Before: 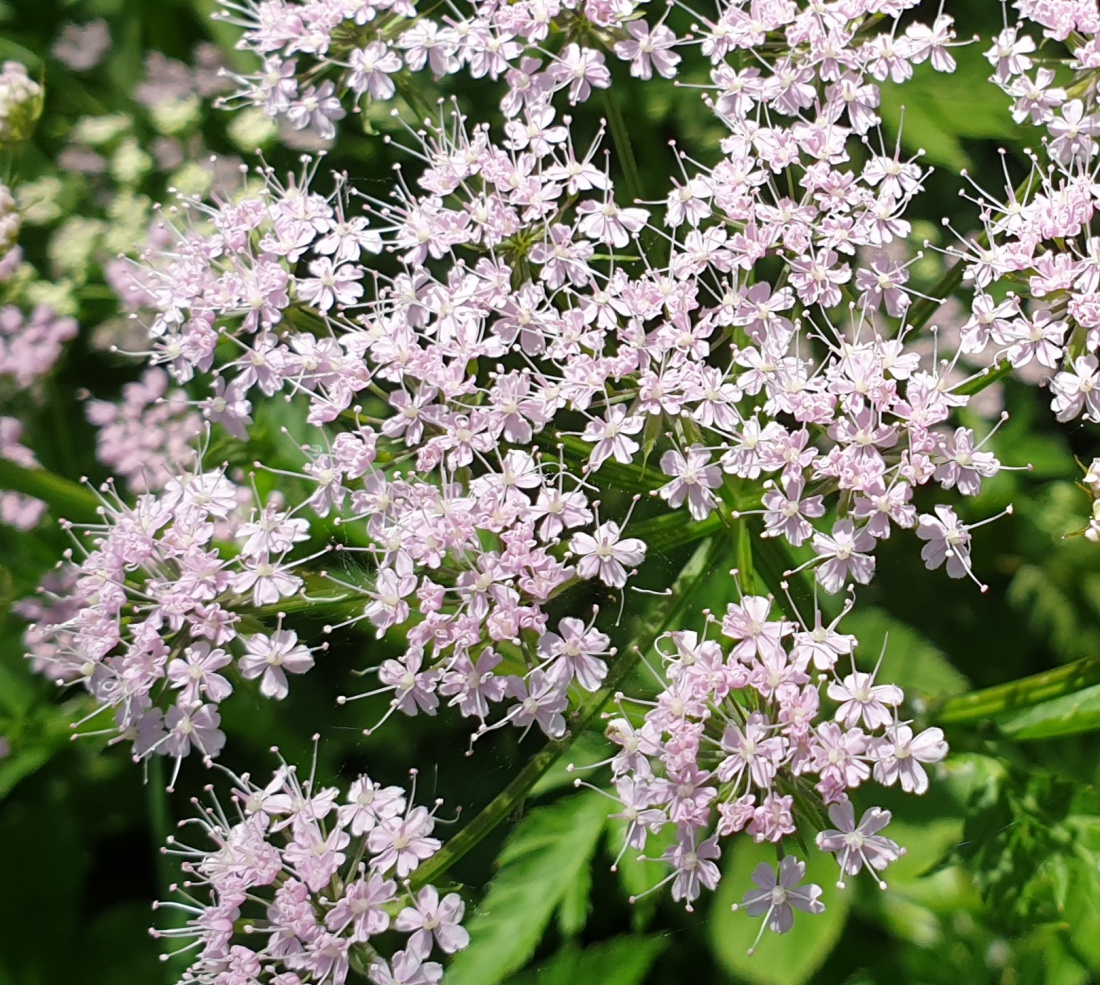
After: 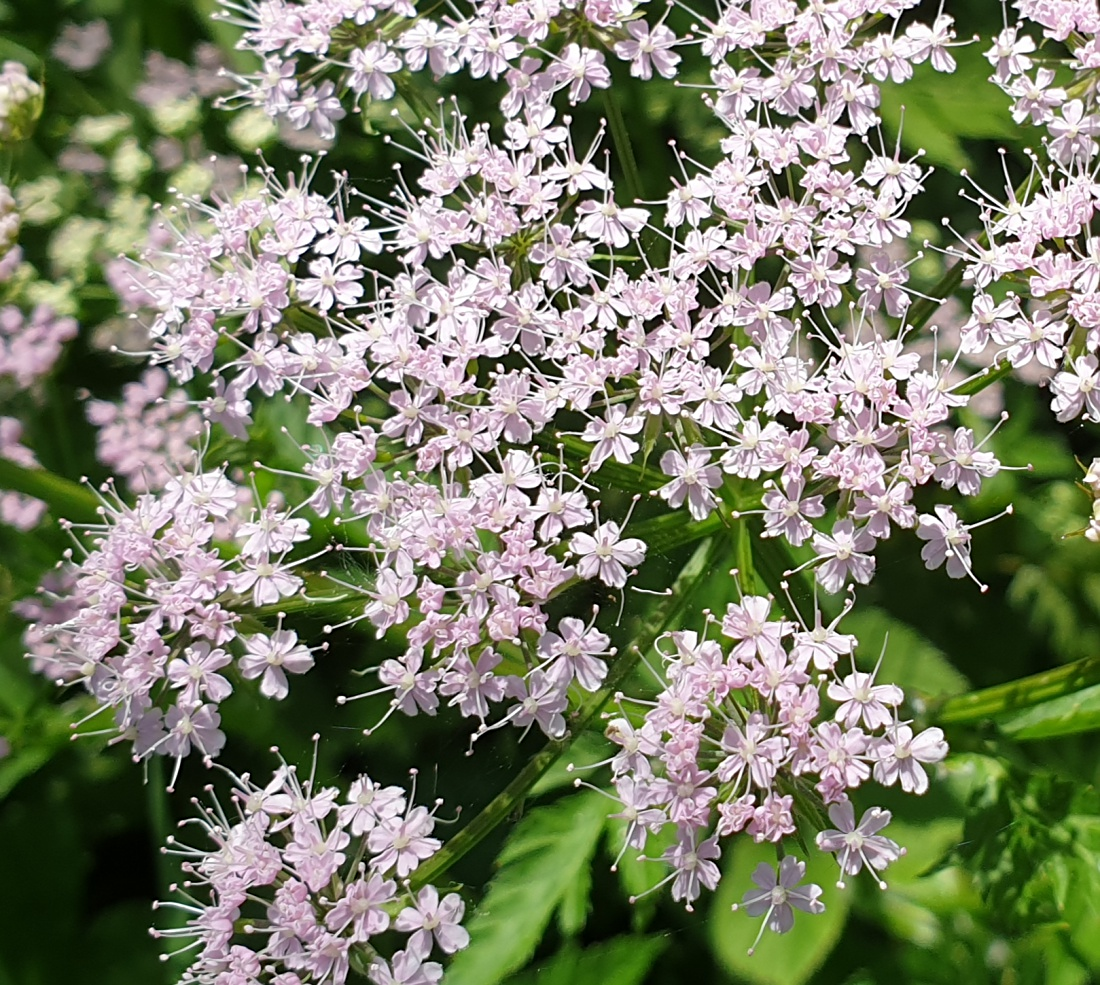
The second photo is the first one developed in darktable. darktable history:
sharpen: amount 0.201
